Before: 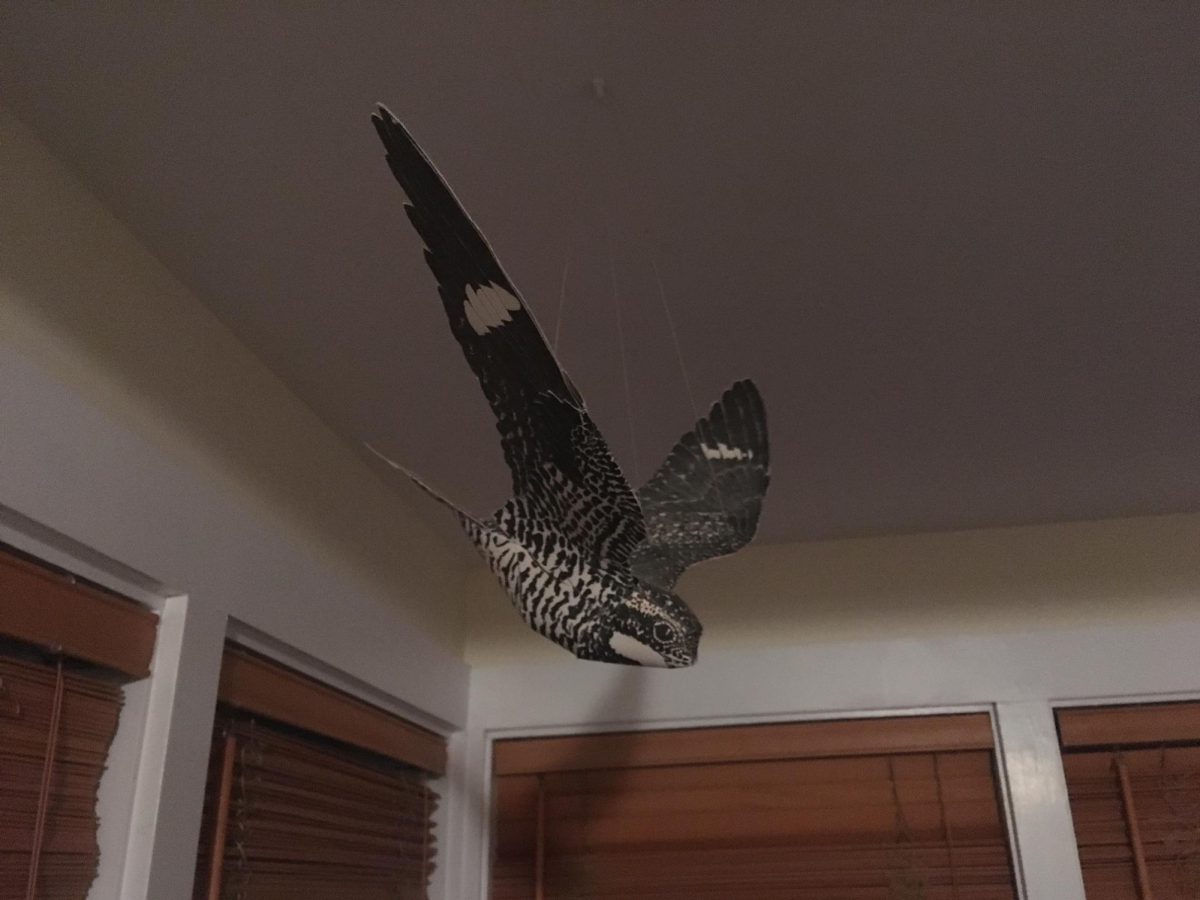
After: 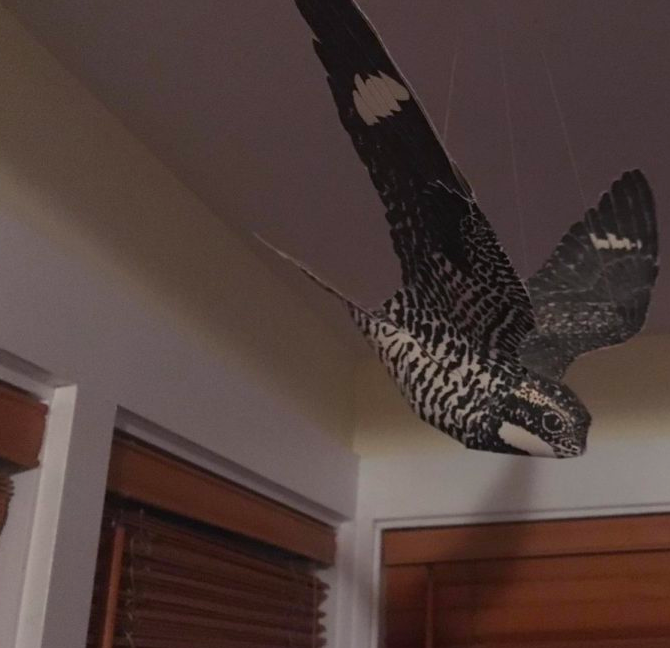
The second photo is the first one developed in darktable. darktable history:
crop: left 9.281%, top 23.415%, right 34.82%, bottom 4.478%
tone equalizer: on, module defaults
color balance rgb: shadows lift › chroma 3.108%, shadows lift › hue 281.12°, perceptual saturation grading › global saturation 30.852%
